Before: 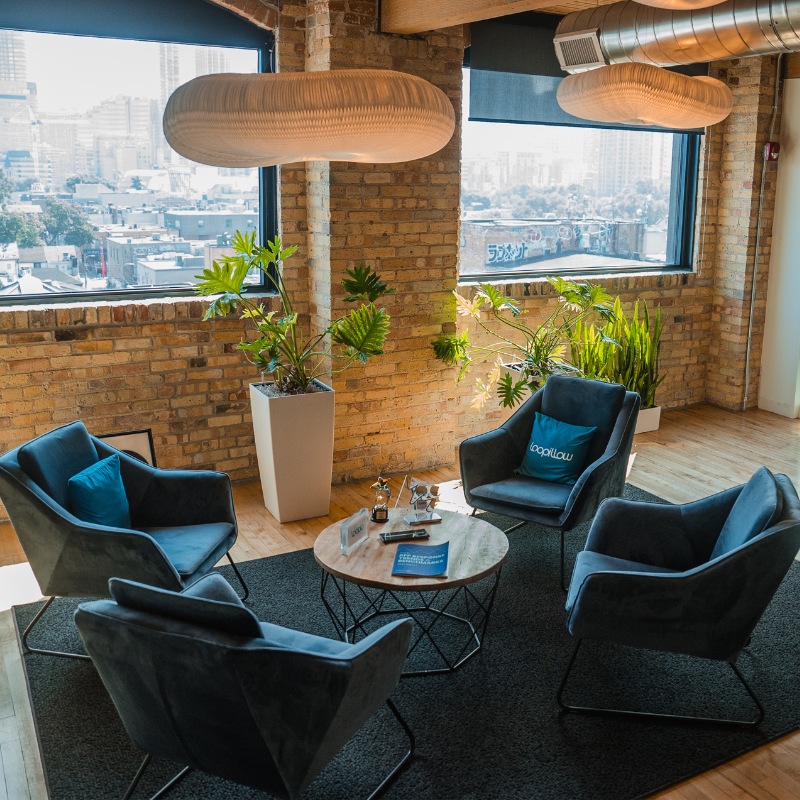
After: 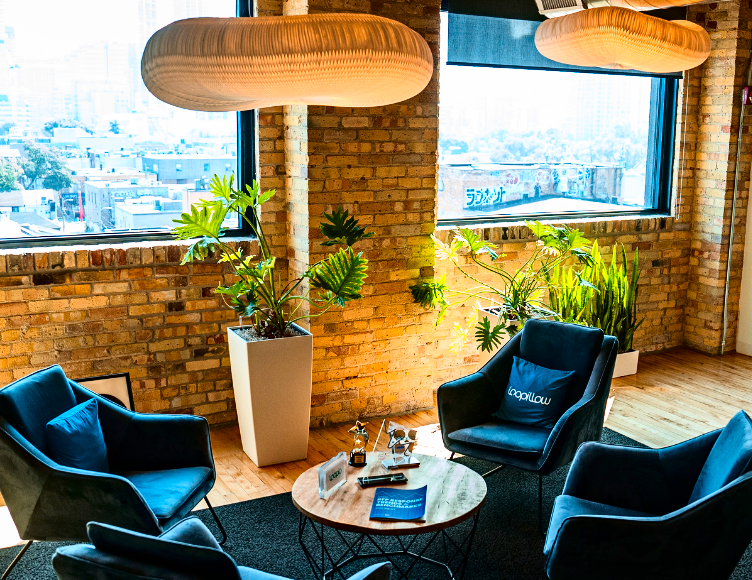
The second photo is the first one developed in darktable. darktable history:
crop: left 2.771%, top 7.091%, right 3.192%, bottom 20.365%
haze removal: strength 0.289, distance 0.246, compatibility mode true, adaptive false
base curve: curves: ch0 [(0, 0) (0.026, 0.03) (0.109, 0.232) (0.351, 0.748) (0.669, 0.968) (1, 1)]
contrast brightness saturation: brightness -0.254, saturation 0.196
